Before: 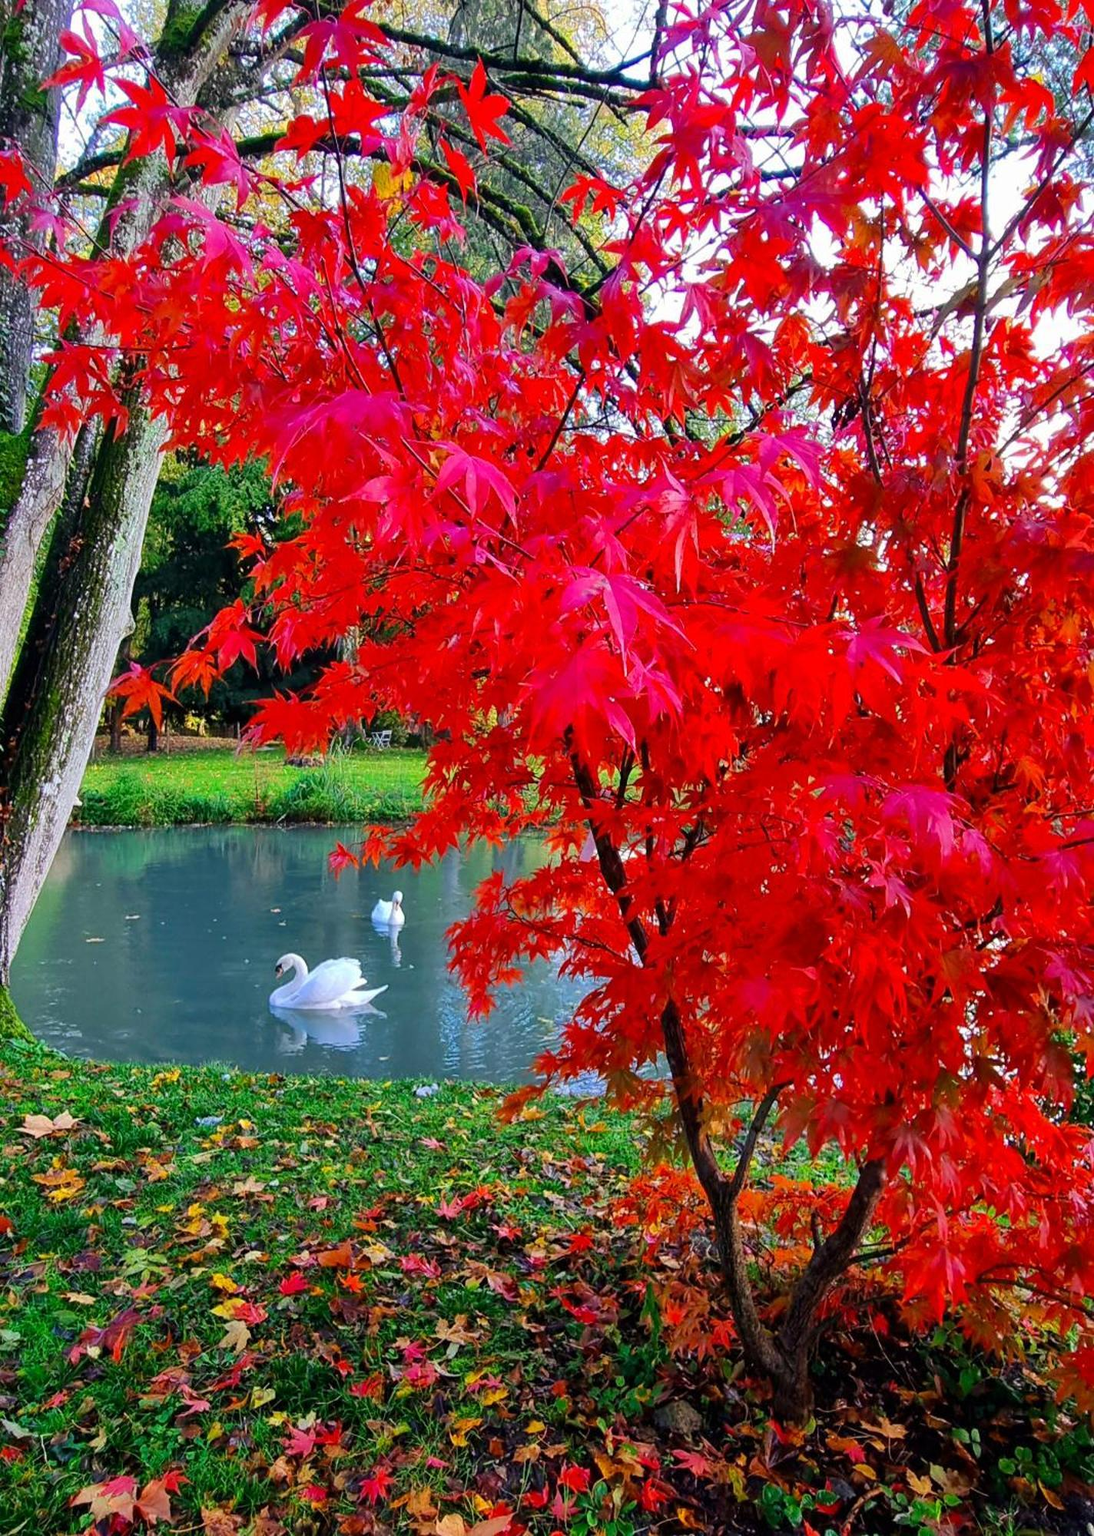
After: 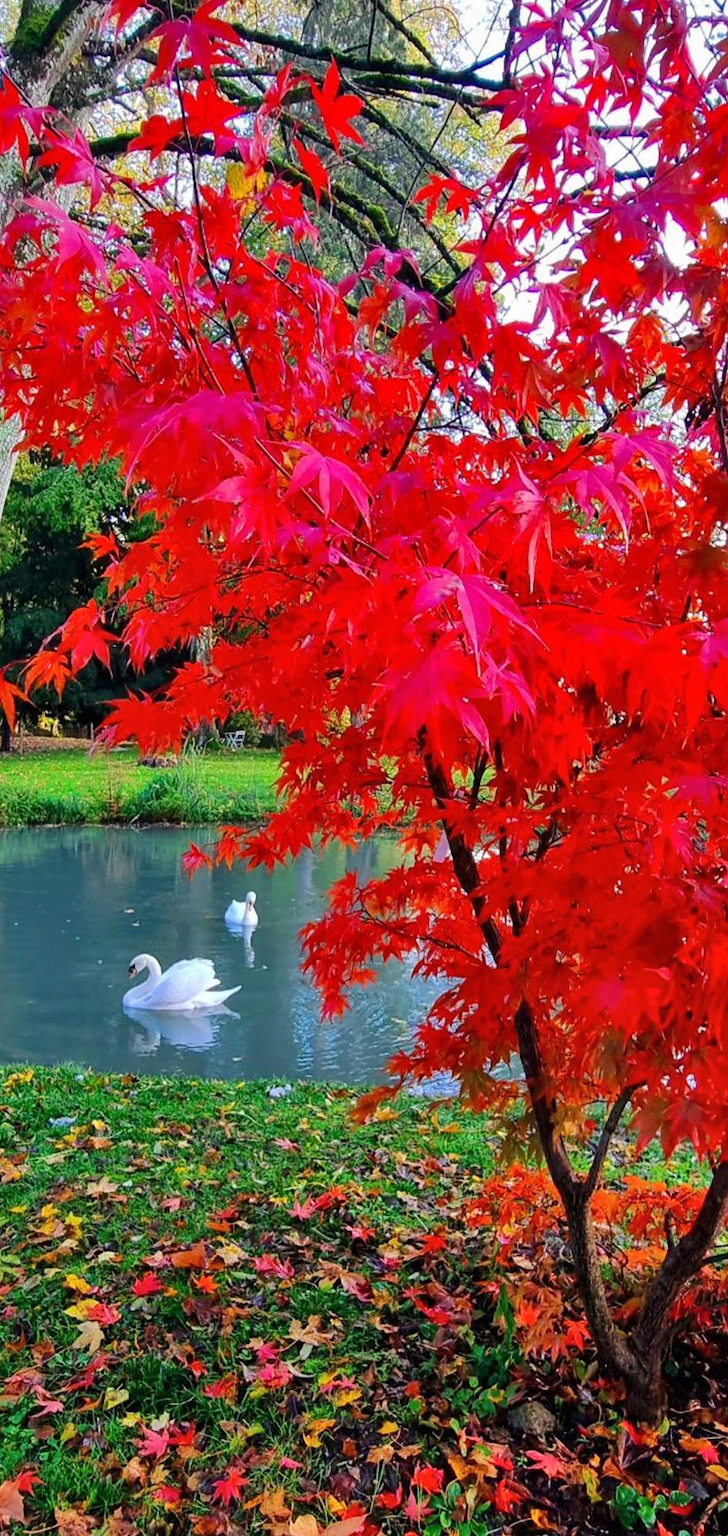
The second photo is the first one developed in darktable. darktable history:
crop and rotate: left 13.443%, right 19.946%
shadows and highlights: radius 135.85, soften with gaussian
